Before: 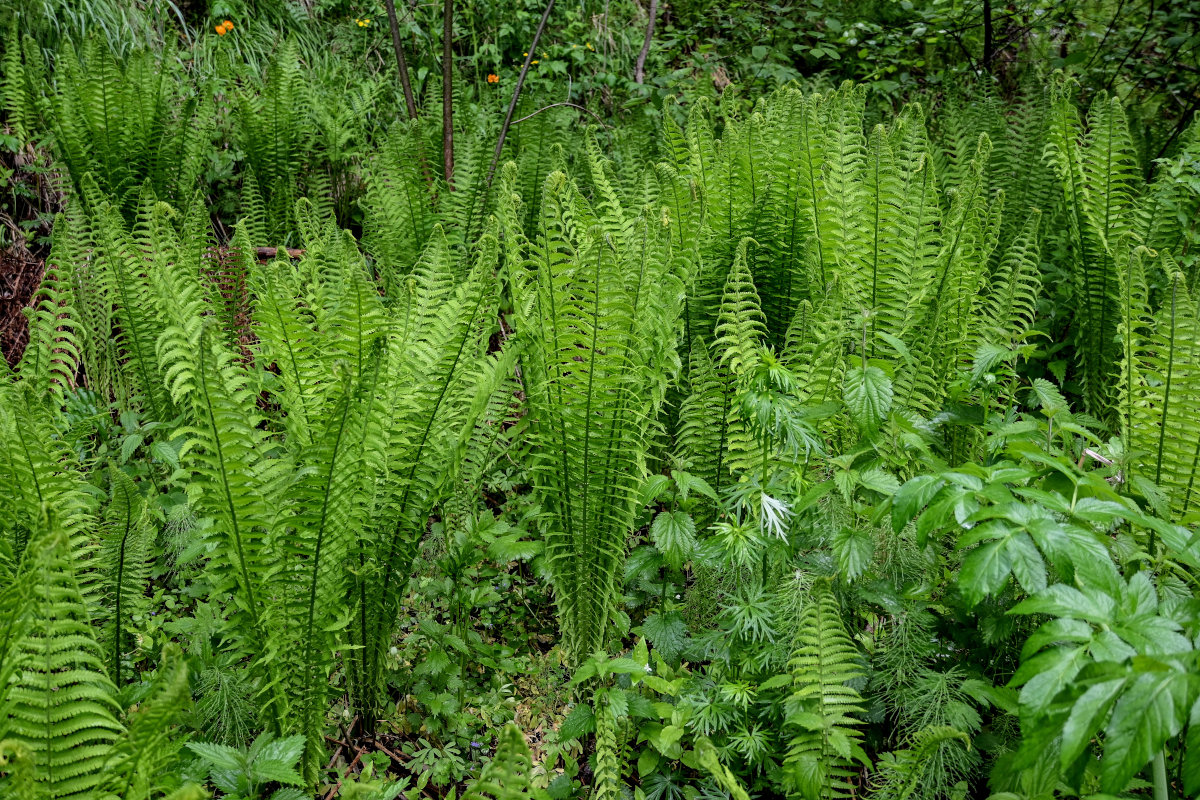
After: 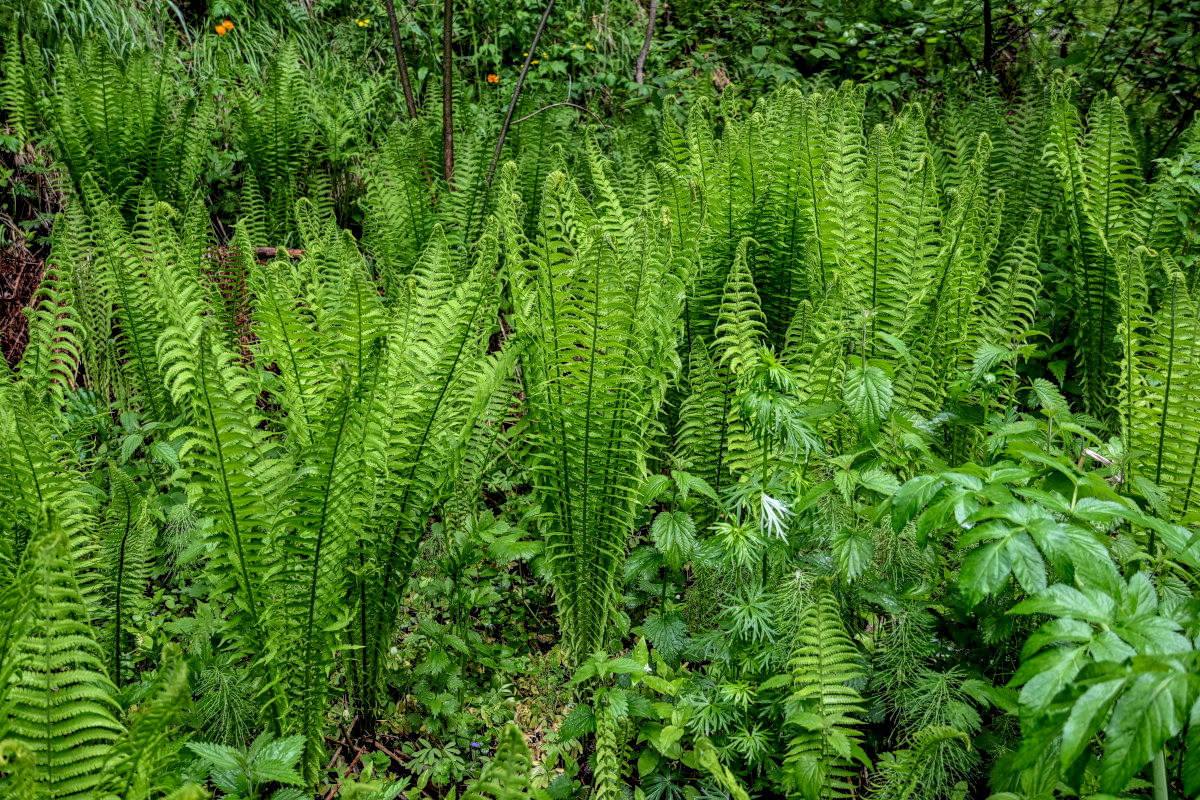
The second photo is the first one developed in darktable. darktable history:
velvia: strength 16.39%
contrast brightness saturation: contrast 0.043, saturation 0.071
local contrast: on, module defaults
